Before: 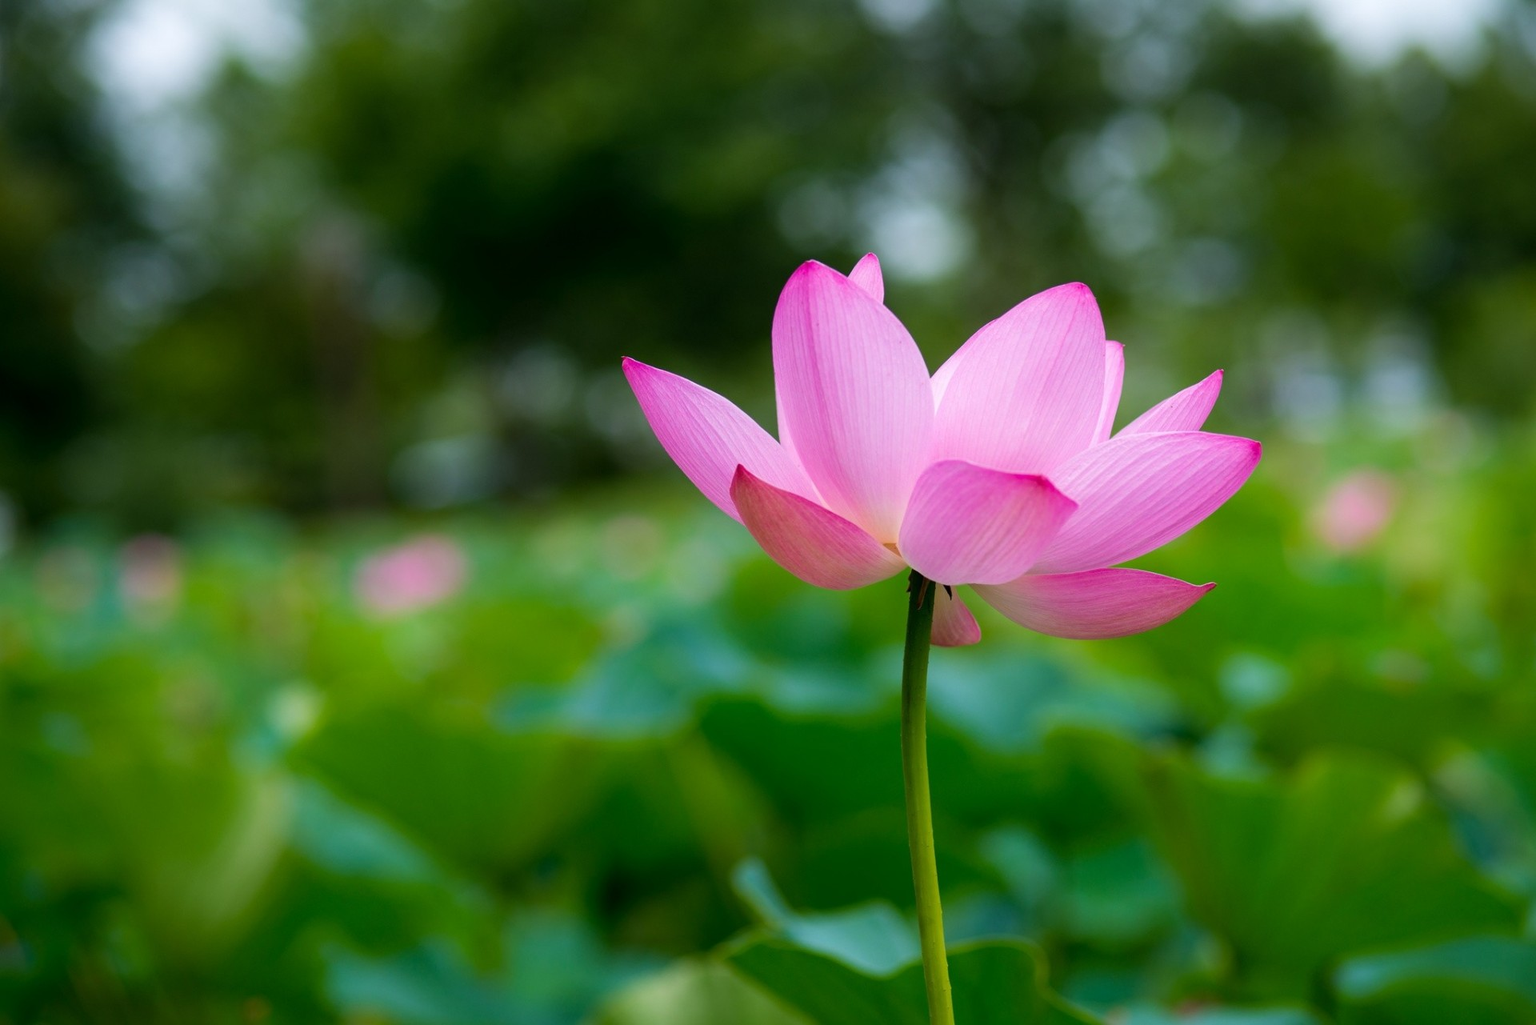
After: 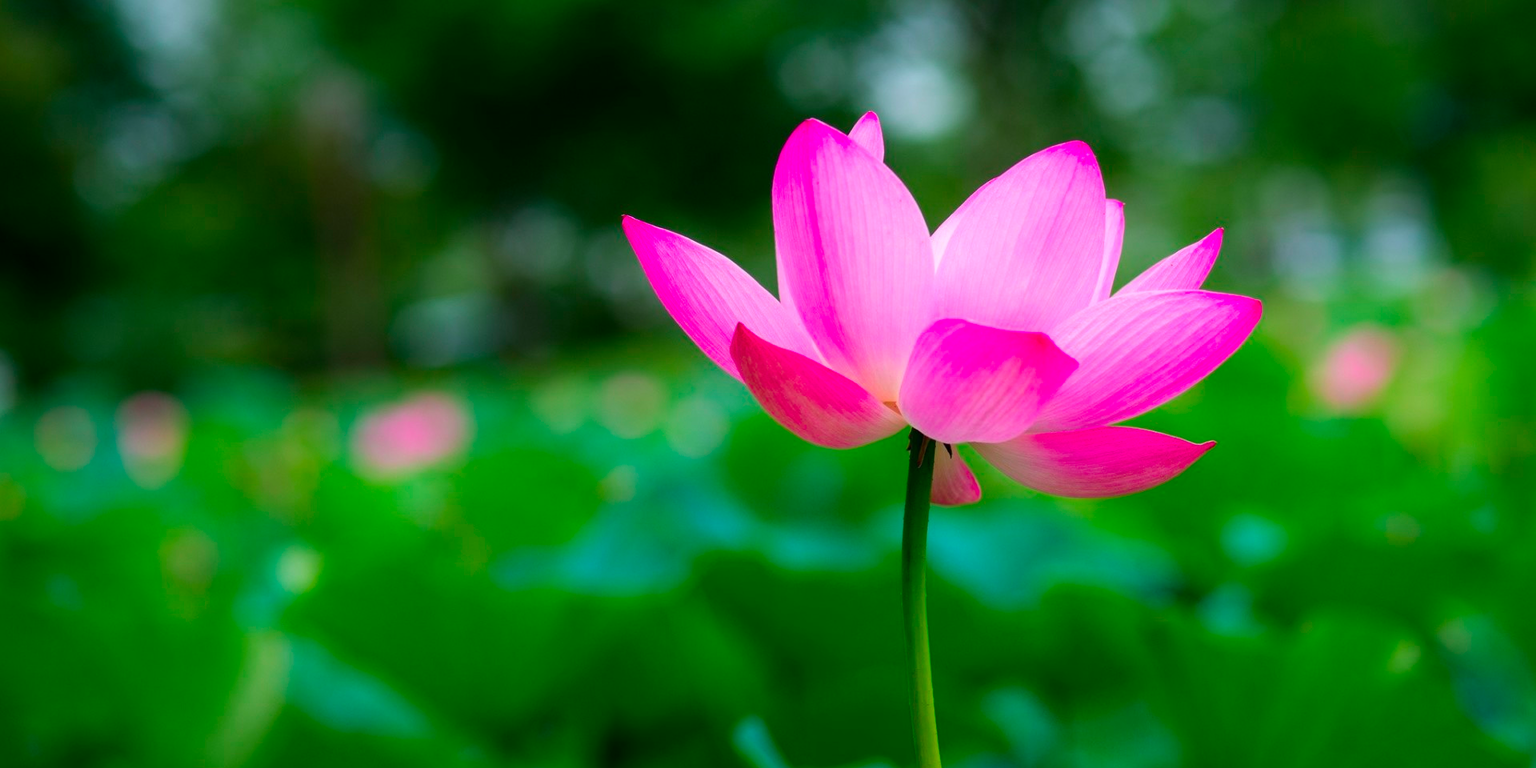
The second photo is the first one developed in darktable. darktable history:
crop: top 13.819%, bottom 11.169%
color contrast: green-magenta contrast 1.73, blue-yellow contrast 1.15
